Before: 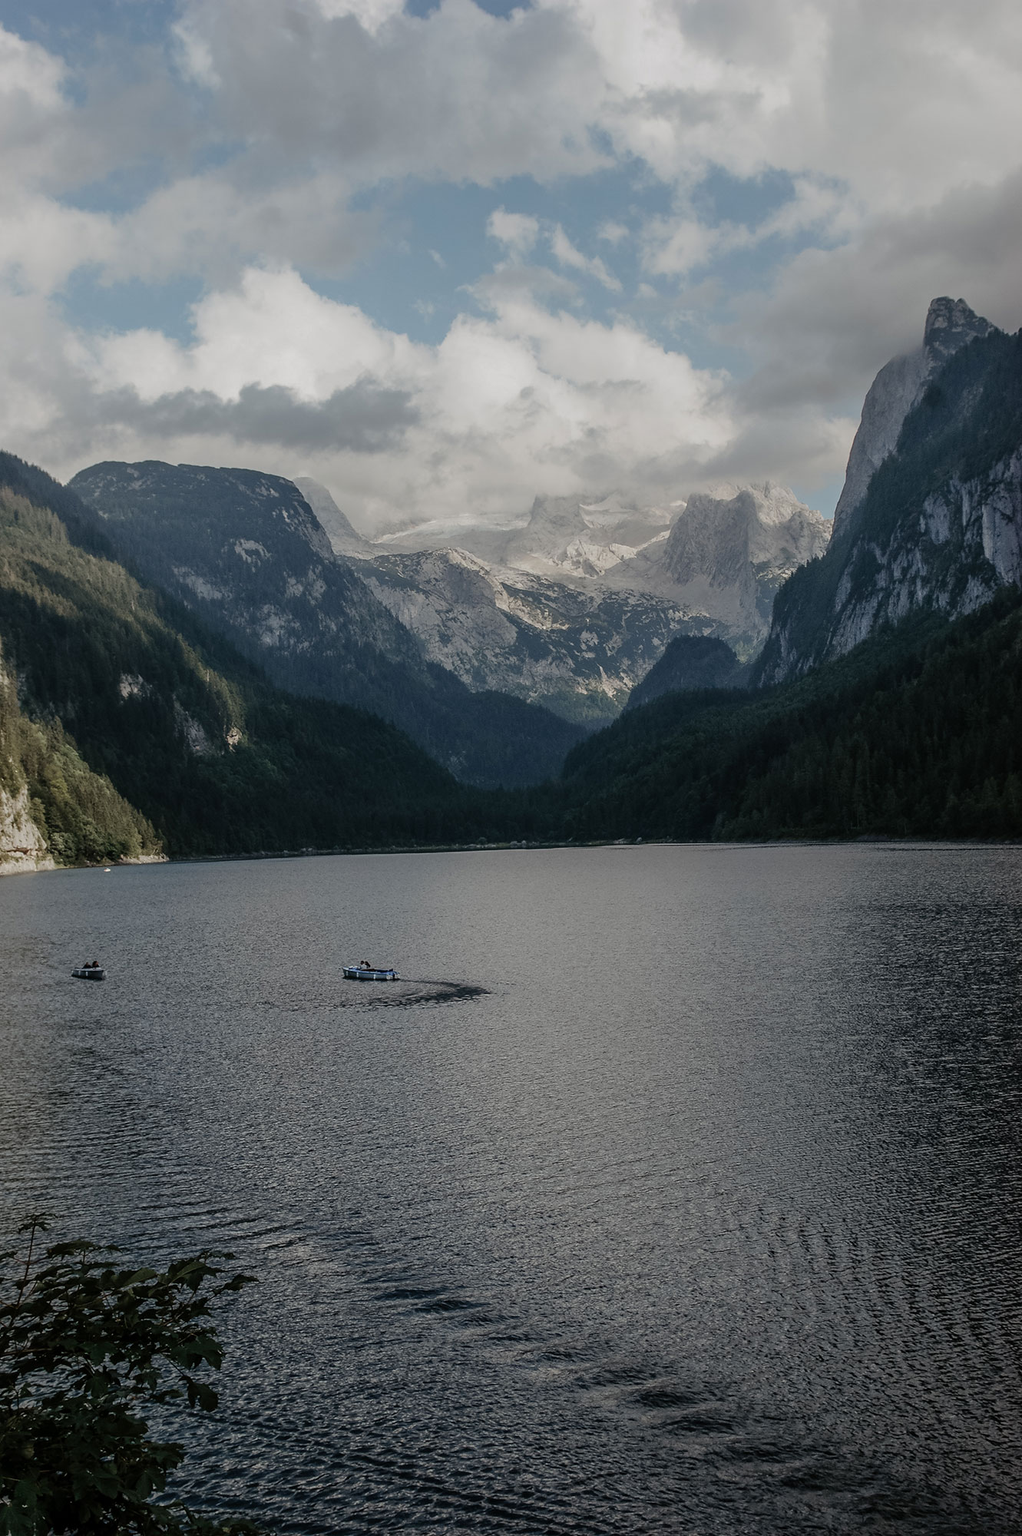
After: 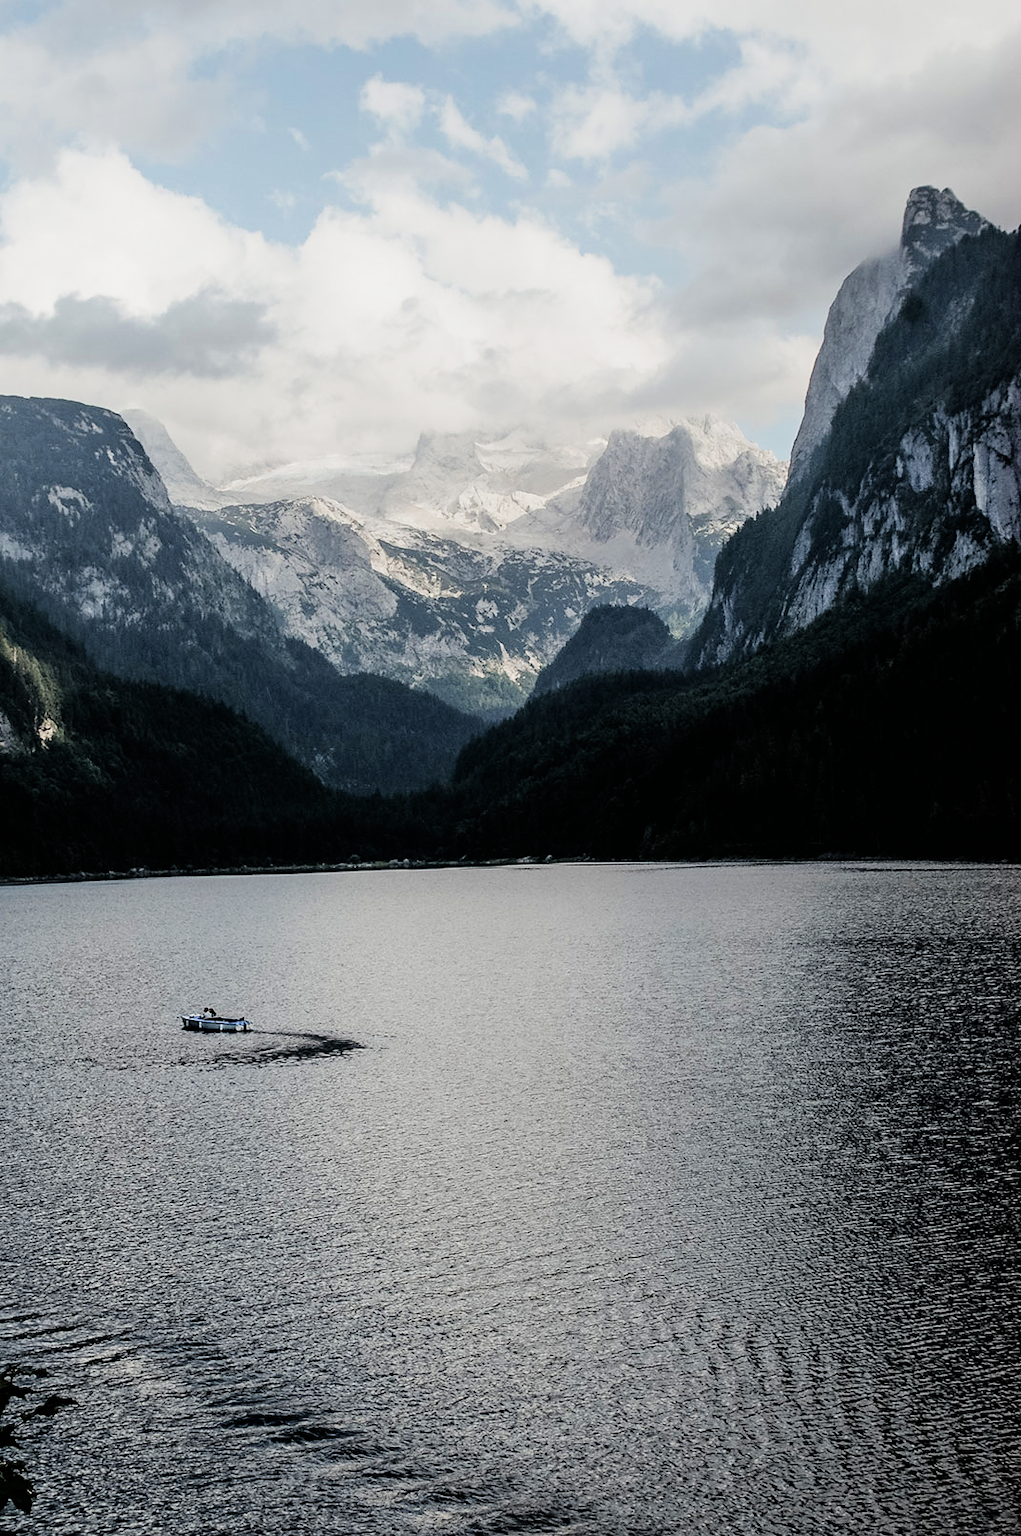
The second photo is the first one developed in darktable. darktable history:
filmic rgb: black relative exposure -5 EV, hardness 2.88, contrast 1.4, highlights saturation mix -30%
crop: left 19.159%, top 9.58%, bottom 9.58%
exposure: exposure 0.921 EV, compensate highlight preservation false
